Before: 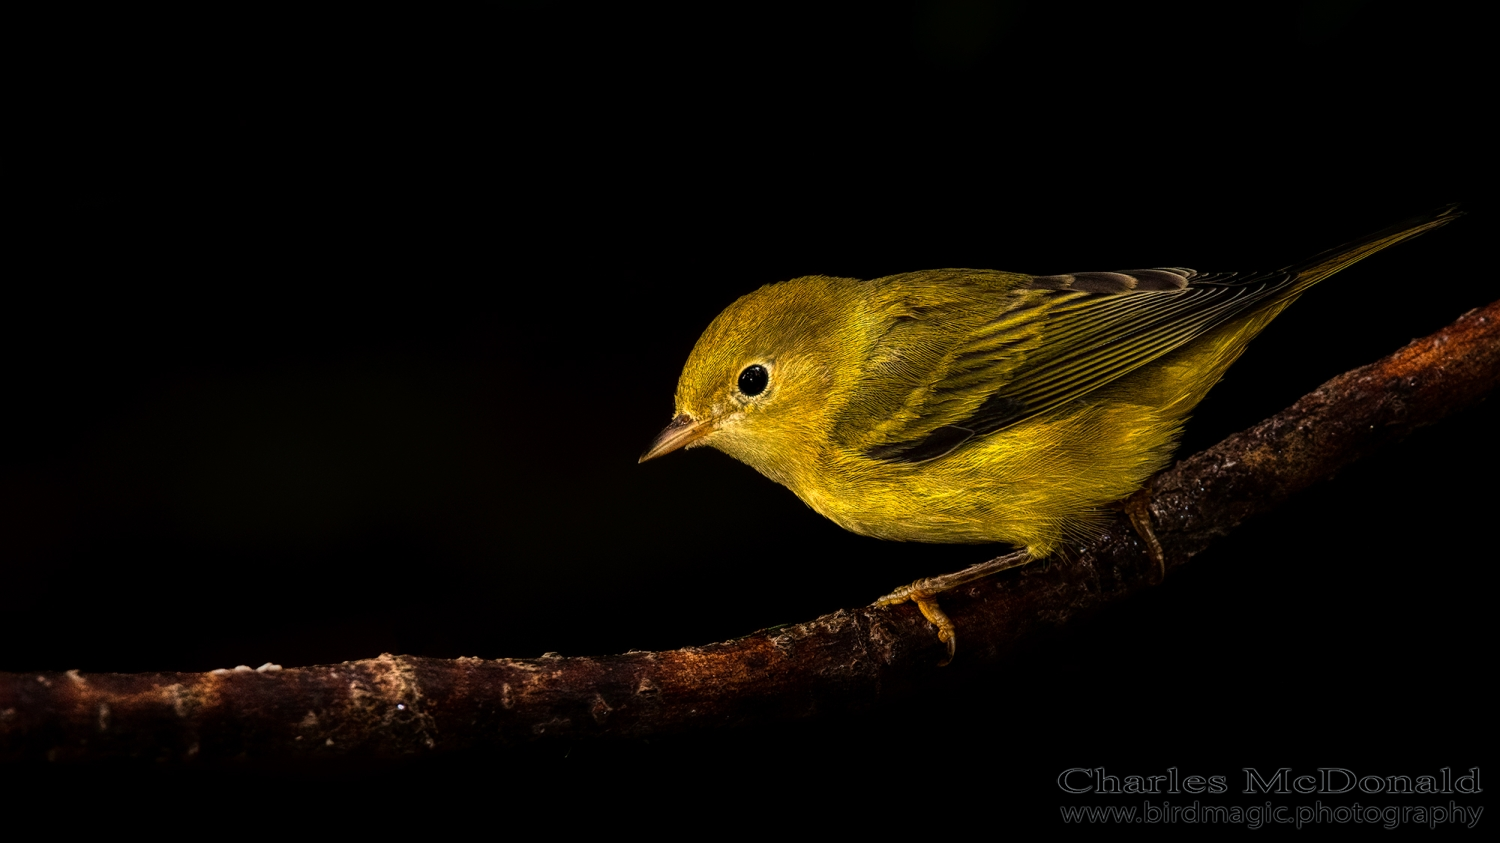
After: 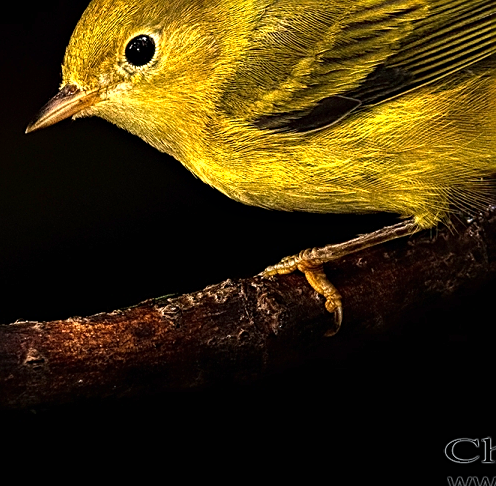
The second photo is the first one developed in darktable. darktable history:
sharpen: on, module defaults
exposure: black level correction 0, exposure 0.7 EV, compensate exposure bias true, compensate highlight preservation false
haze removal: strength 0.12, distance 0.25, compatibility mode true, adaptive false
crop: left 40.878%, top 39.176%, right 25.993%, bottom 3.081%
